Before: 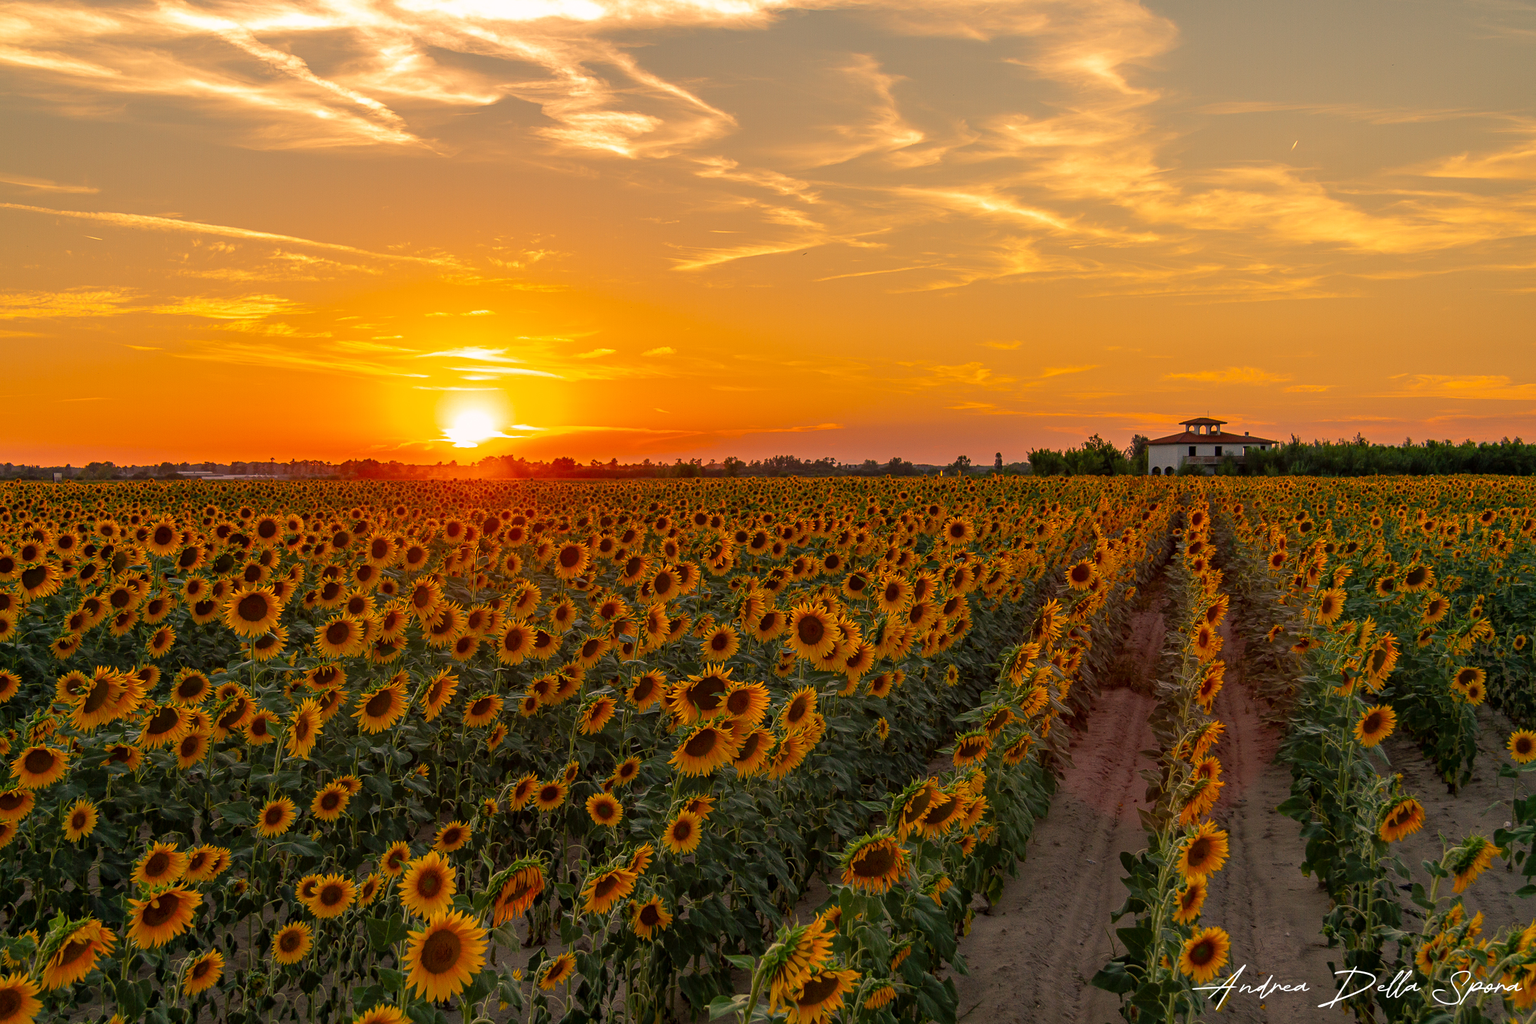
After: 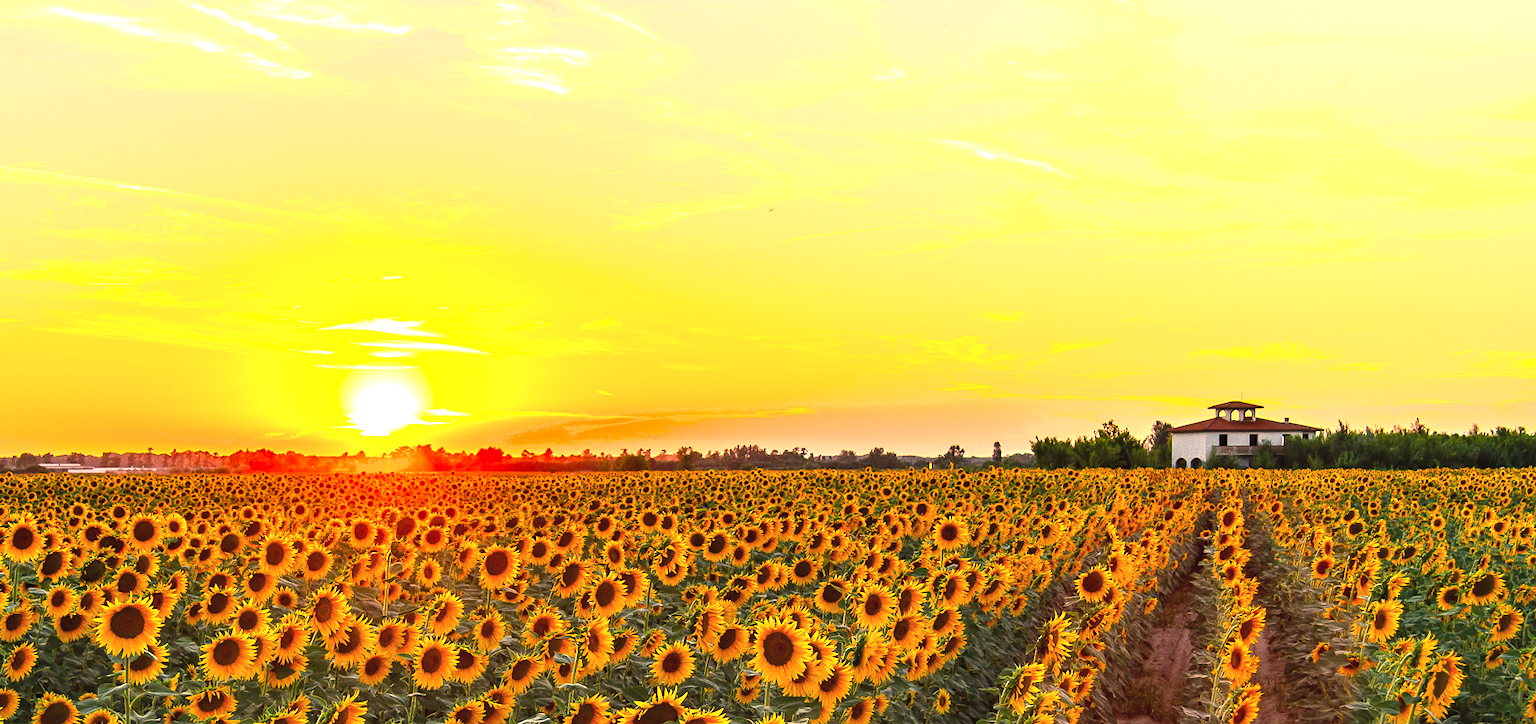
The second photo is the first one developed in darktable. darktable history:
crop and rotate: left 9.359%, top 7.239%, right 4.872%, bottom 32.016%
shadows and highlights: shadows 29.8, highlights -30.37, low approximation 0.01, soften with gaussian
exposure: black level correction -0.002, exposure 1.346 EV, compensate highlight preservation false
tone equalizer: -8 EV 0 EV, -7 EV -0.003 EV, -6 EV 0.002 EV, -5 EV -0.067 EV, -4 EV -0.145 EV, -3 EV -0.159 EV, -2 EV 0.235 EV, -1 EV 0.704 EV, +0 EV 0.467 EV, mask exposure compensation -0.491 EV
